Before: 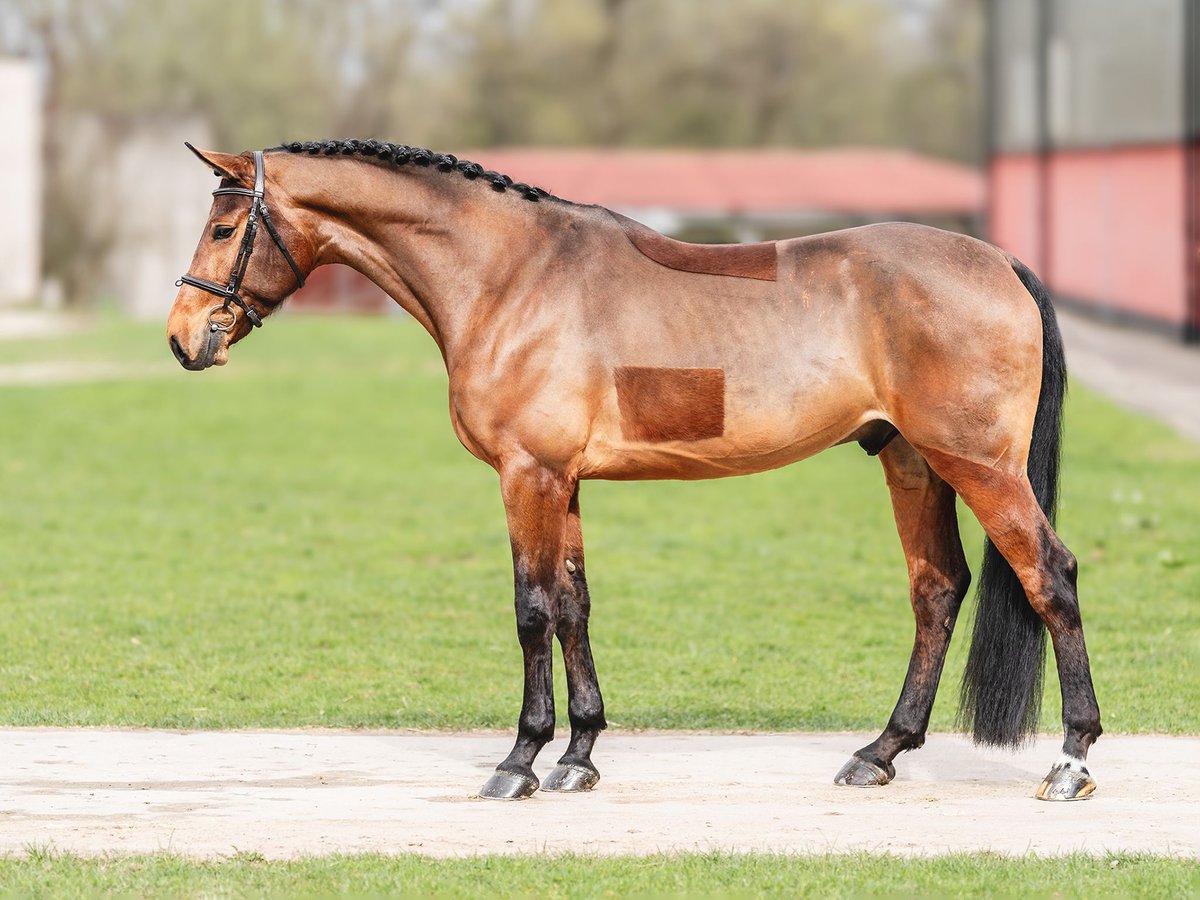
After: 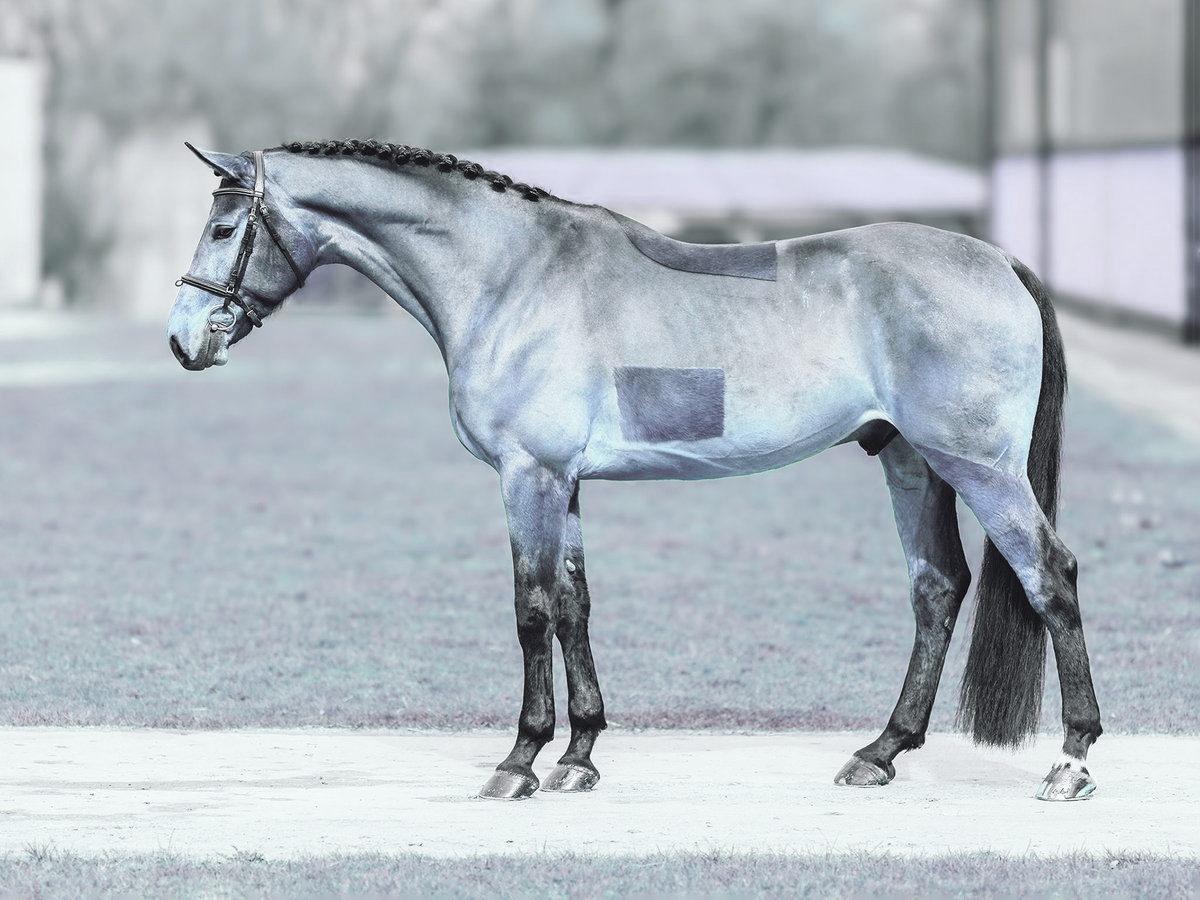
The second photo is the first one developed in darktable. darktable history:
tone curve: curves: ch0 [(0, 0) (0.003, 0.003) (0.011, 0.011) (0.025, 0.024) (0.044, 0.043) (0.069, 0.068) (0.1, 0.097) (0.136, 0.132) (0.177, 0.173) (0.224, 0.219) (0.277, 0.27) (0.335, 0.327) (0.399, 0.389) (0.468, 0.456) (0.543, 0.547) (0.623, 0.626) (0.709, 0.711) (0.801, 0.802) (0.898, 0.898) (1, 1)], preserve colors none
color look up table: target L [93.7, 90.59, 96.68, 80.31, 88.61, 80.93, 92.25, 80.28, 81.44, 85.06, 62.18, 53.94, 62.15, 52.77, 47.79, 52.96, 41.65, 15.53, 90.65, 89.32, 87.91, 79.56, 76.21, 73.49, 79.01, 69.98, 53.87, 64.79, 49.61, 38.55, 27.04, 14.68, 95.55, 77.79, 77.31, 88.38, 67.85, 76.8, 58.99, 89.06, 59.11, 74.59, 33.78, 50, 29.17, 91.78, 94.38, 76.69, 11.25], target a [-19.67, -44.94, -4.57, 17.8, 5.746, -30.08, -5.049, 11.41, -2.953, -16, 24.77, -1.701, -6.022, 7.173, 11.72, -21.67, -7.945, 0.031, -9.614, 2.759, -21.51, 6.017, -13.01, -5.078, 15.69, 3.93, -6.007, 13.69, -13.09, 8.059, 0.014, 4.882, 0.459, 4.79, 10.57, 3.959, 0.796, 1.449, 23.2, -2.743, 13.38, 5.648, 13, 0.679, 7.153, -14.69, -1.501, -7.696, 0.107], target b [7.23, 17.58, 5.782, -26.94, -5.46, 0.341, 20.5, -3.985, 2.244, 15.65, -21.44, -23.91, 14.02, -5.74, -12.06, 1.501, 6.634, -6.558, -1.705, -7.091, -8.668, -12.73, -16.6, -12.43, -28.46, -26.43, -0.881, -26.02, -10.35, -16.09, -3.367, -9.204, -3.021, -14.93, -31.75, -14.8, -4.279, -7.825, -59.64, -13.37, -34.96, -19.82, -34.71, -10.68, -22.04, 0.901, -5.325, -7.652, -2.229], num patches 49
